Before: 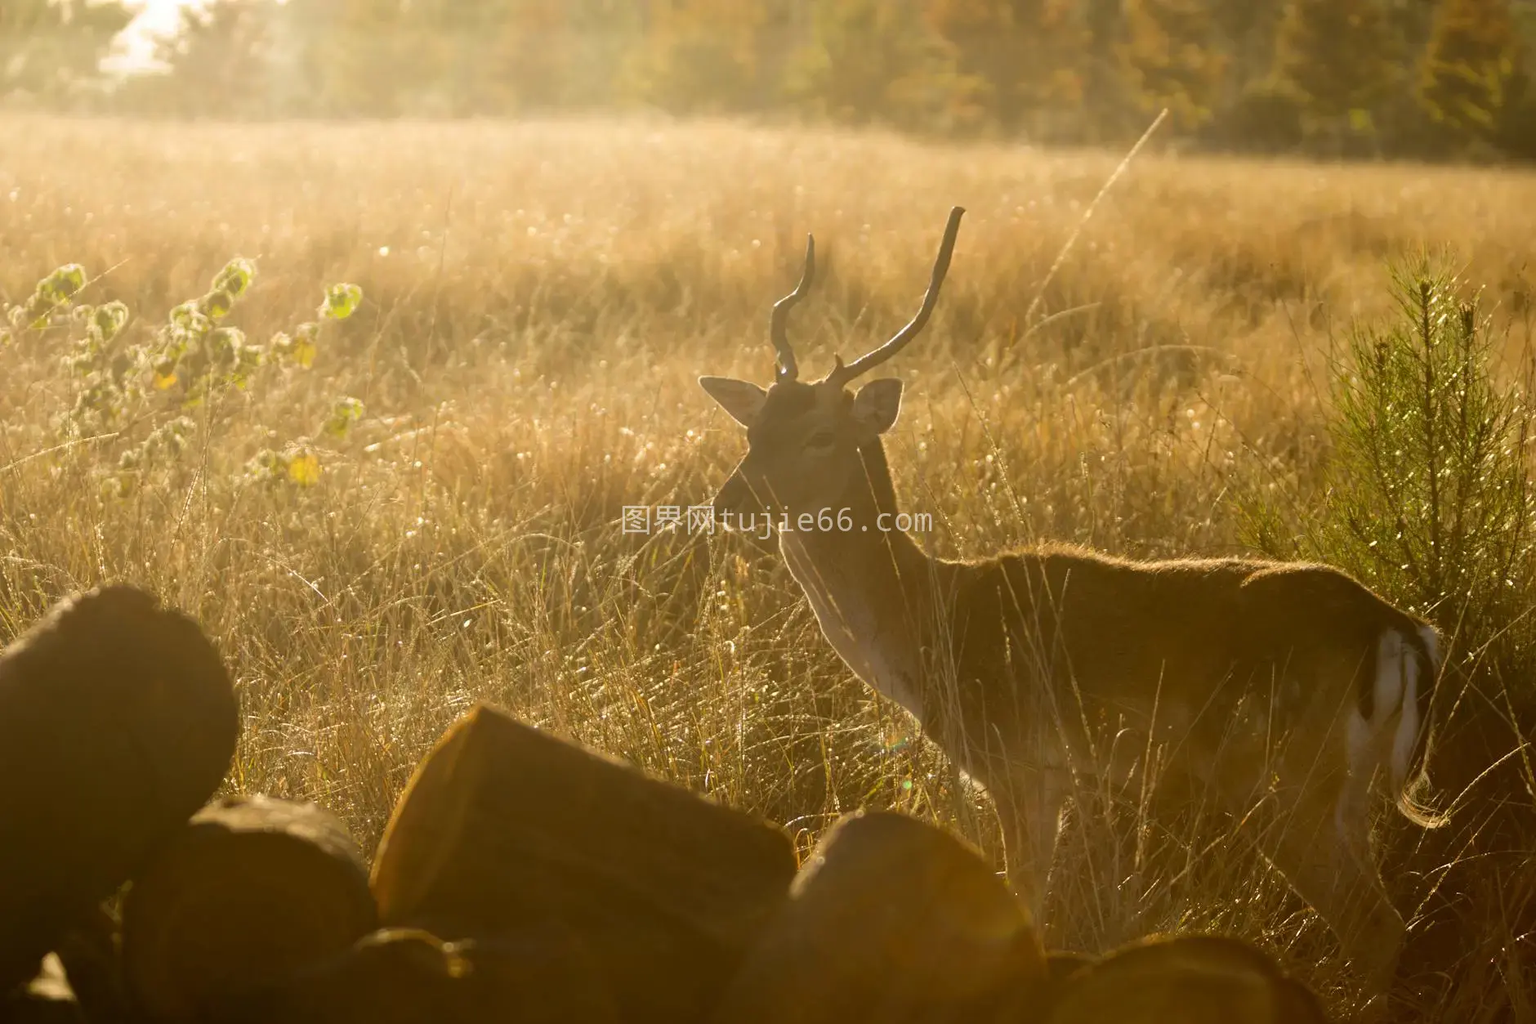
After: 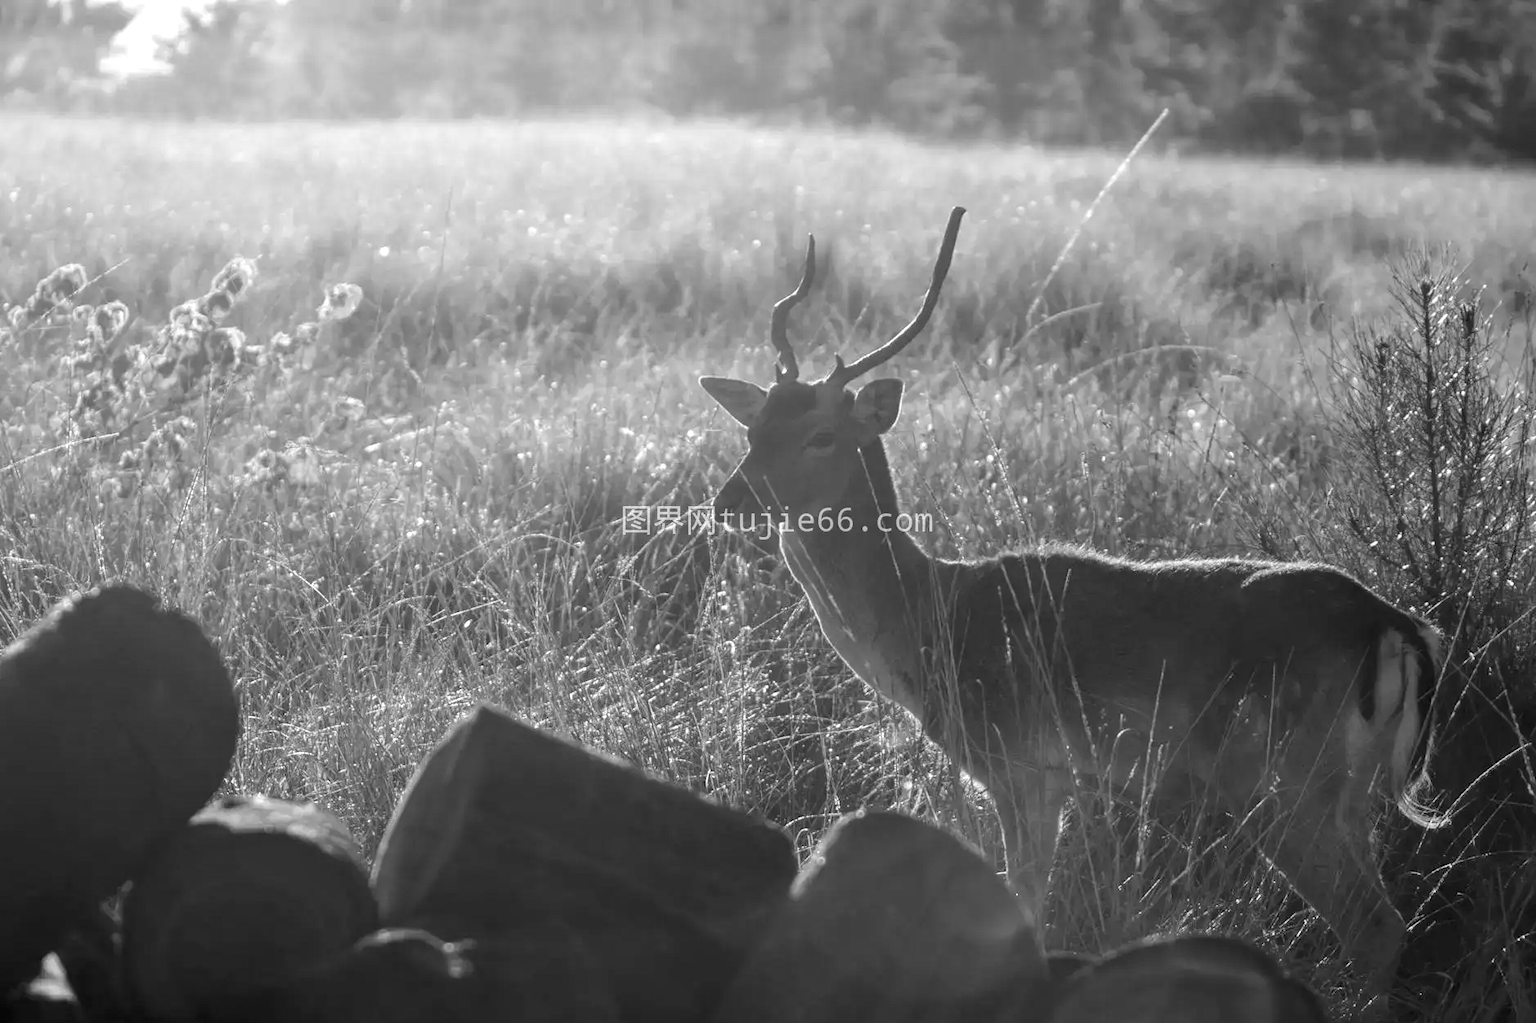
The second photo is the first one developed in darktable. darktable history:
local contrast: highlights 20%, detail 150%
monochrome: on, module defaults
